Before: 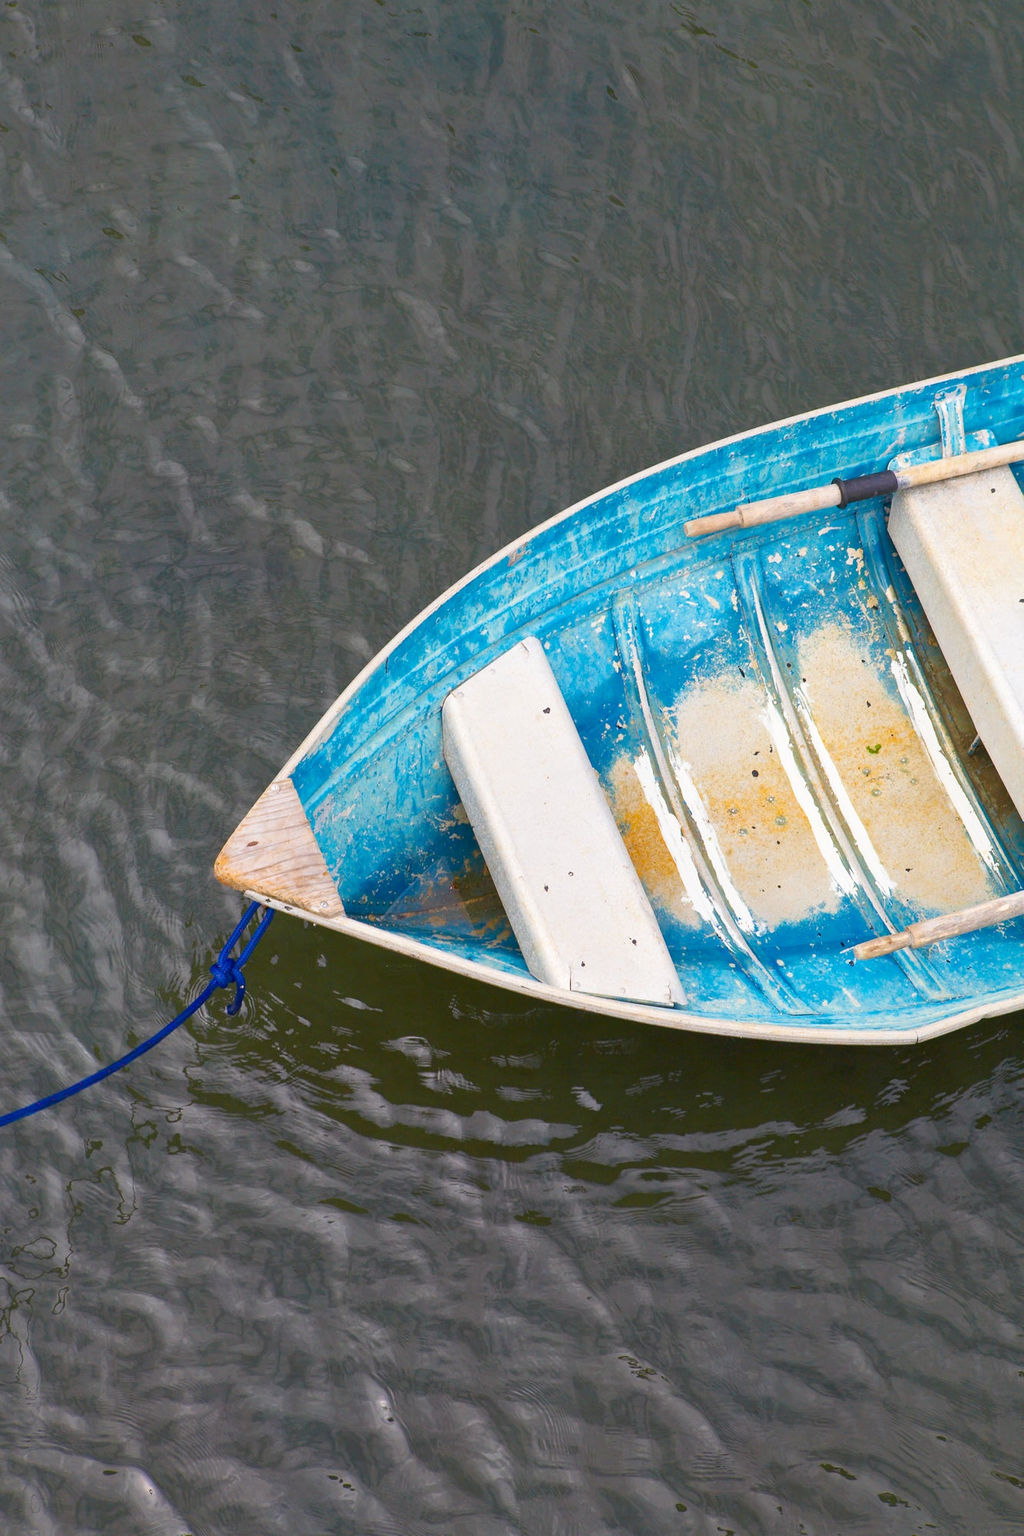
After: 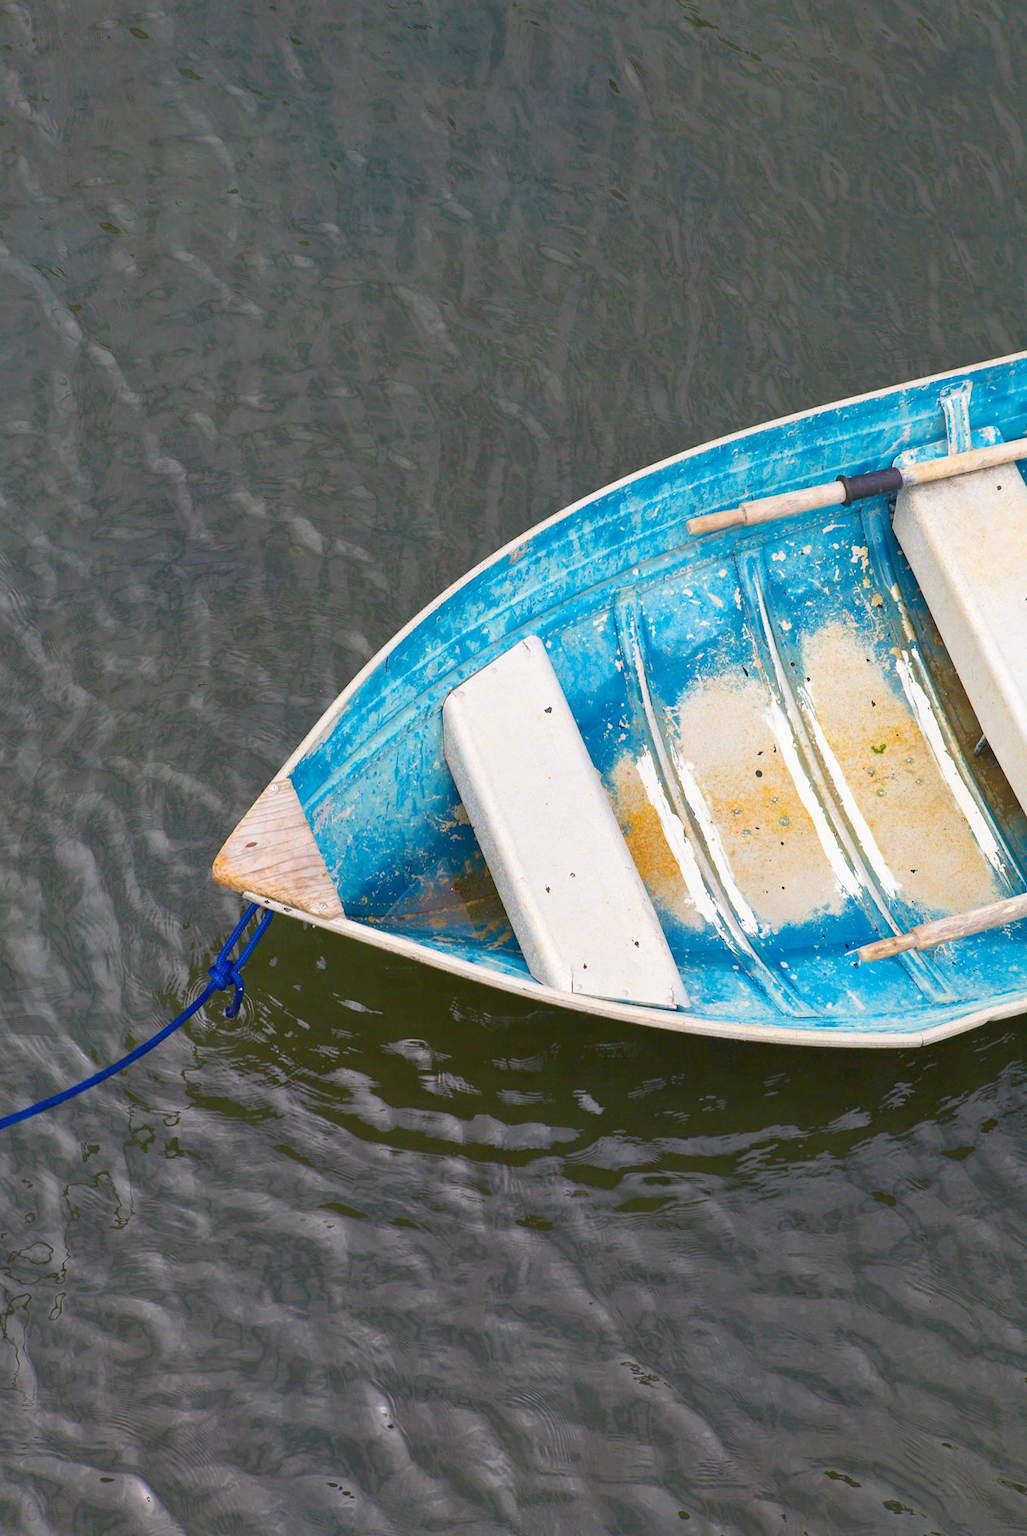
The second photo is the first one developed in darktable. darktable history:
crop: left 0.429%, top 0.544%, right 0.195%, bottom 0.41%
